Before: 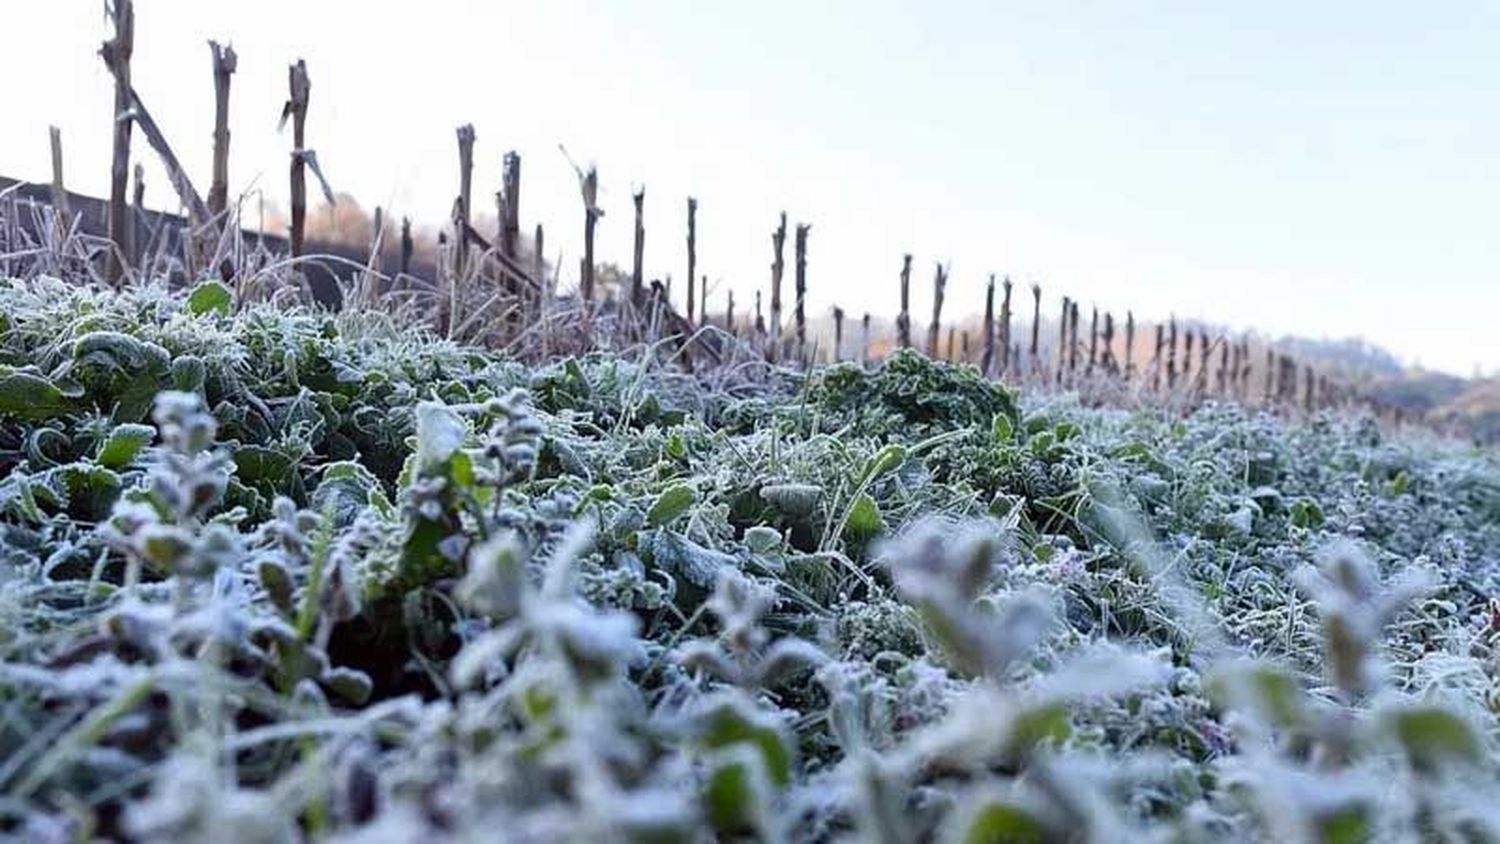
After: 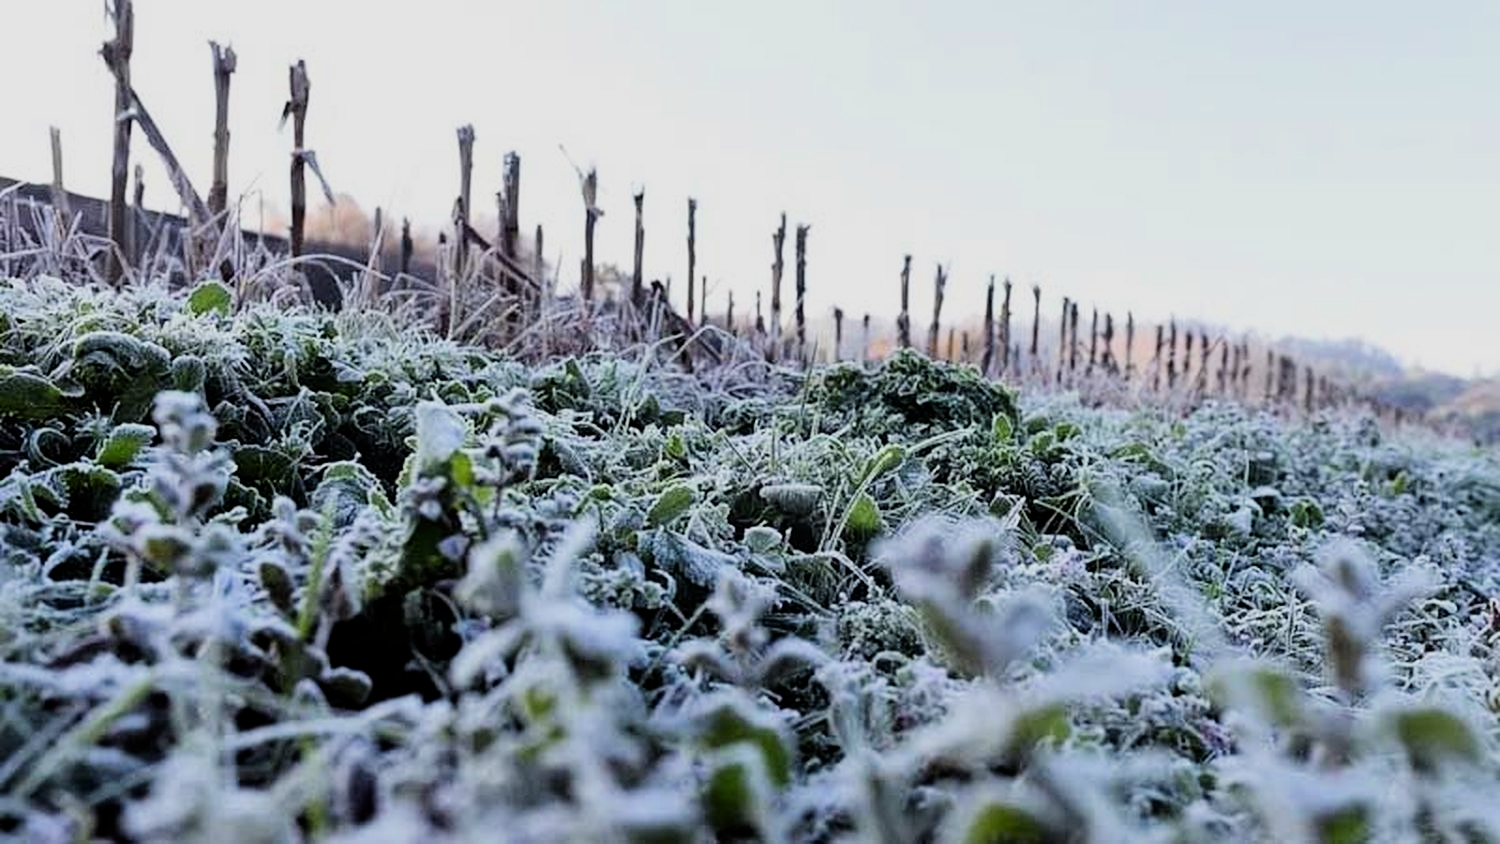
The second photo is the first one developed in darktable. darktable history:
filmic rgb: black relative exposure -5.04 EV, white relative exposure 3.97 EV, hardness 2.9, contrast 1.3, contrast in shadows safe
